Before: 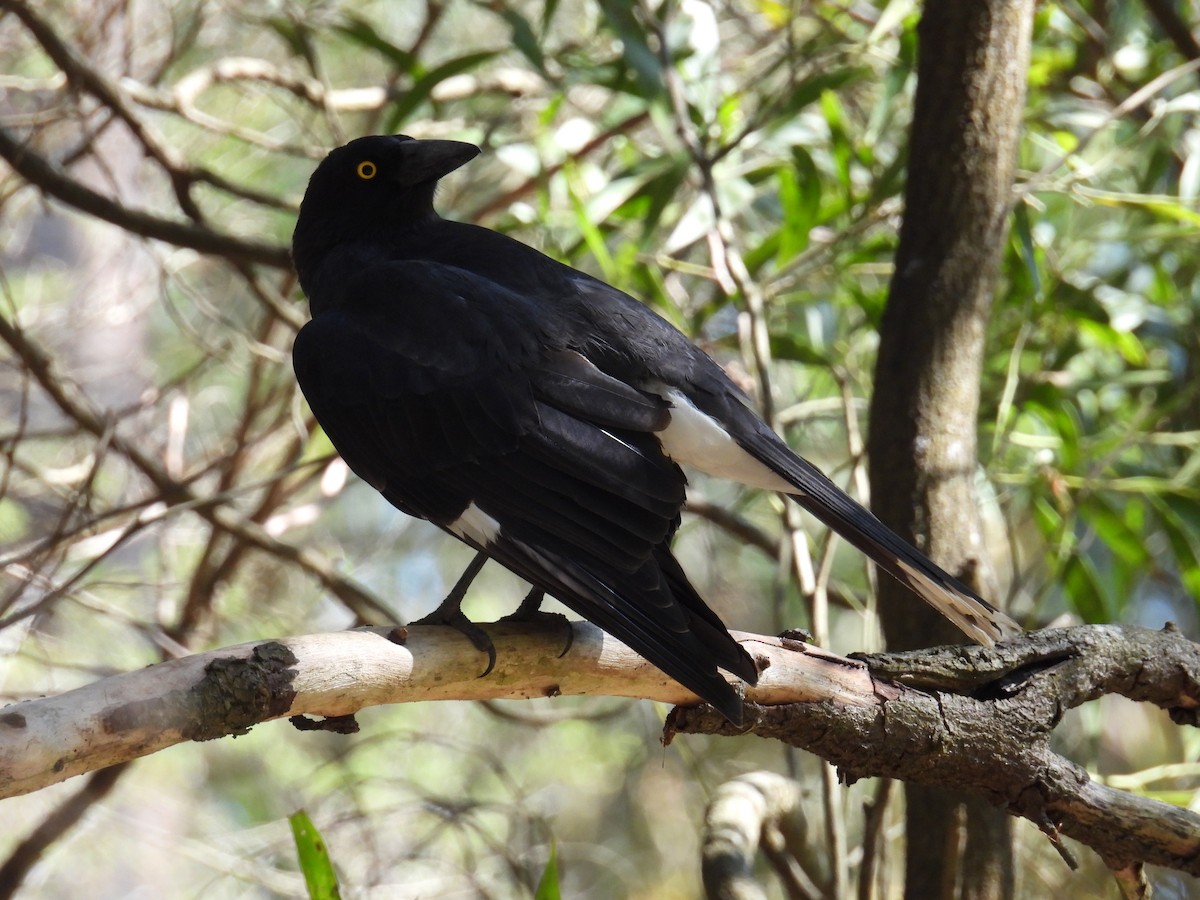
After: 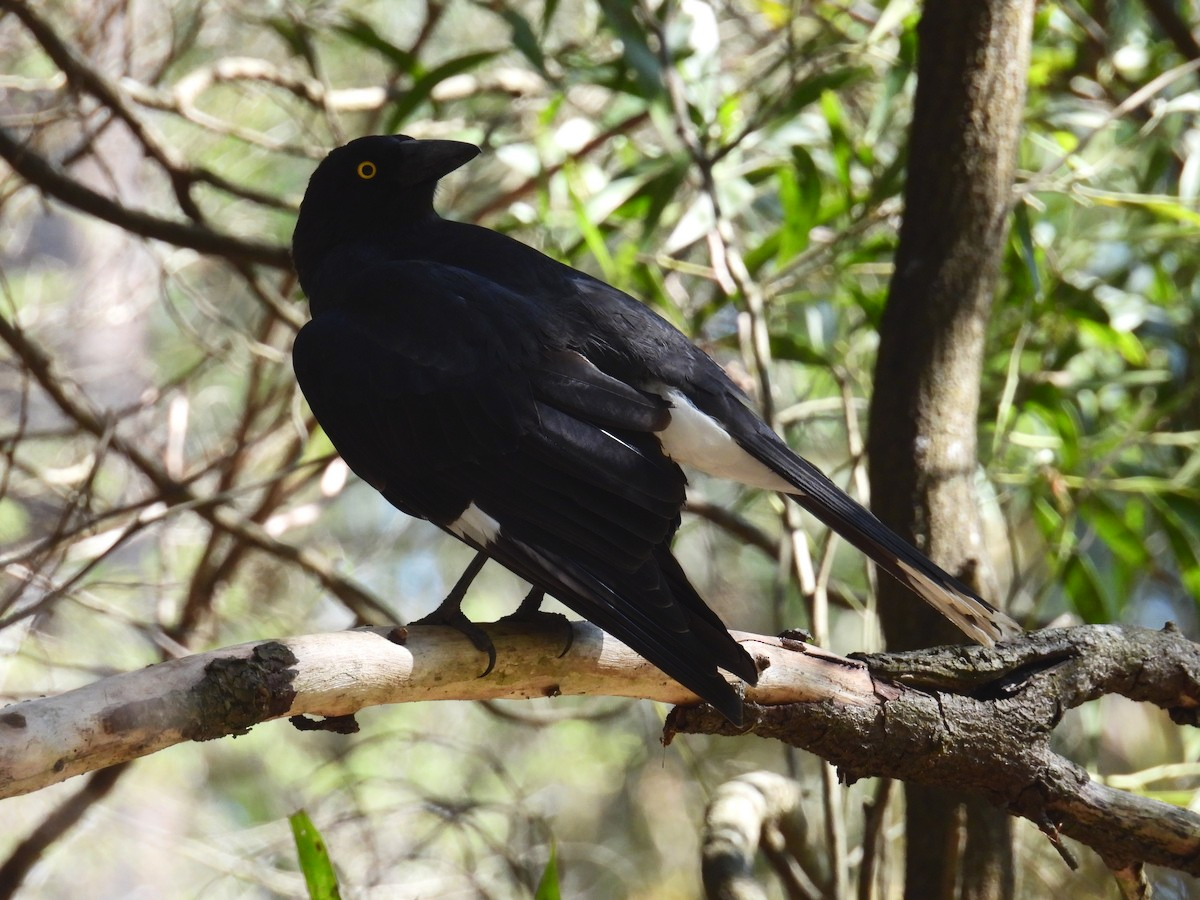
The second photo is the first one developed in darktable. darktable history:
tone curve: curves: ch0 [(0, 0.032) (0.181, 0.152) (0.751, 0.762) (1, 1)], color space Lab, independent channels, preserve colors none
